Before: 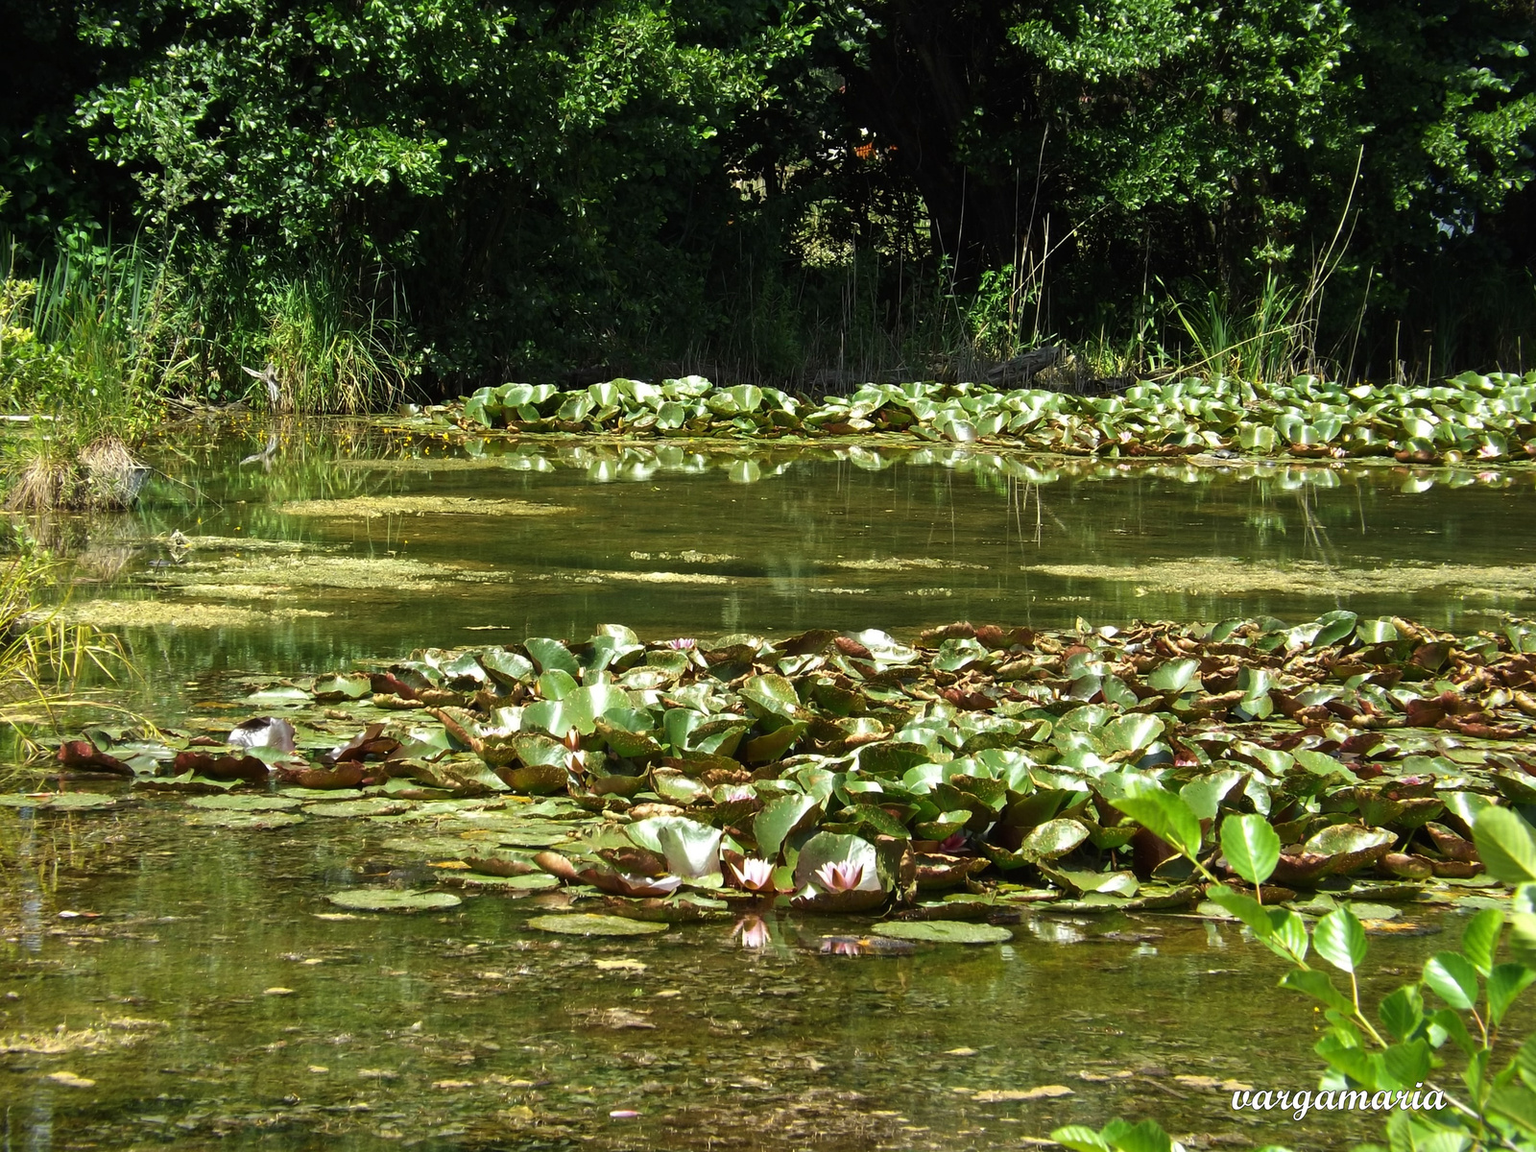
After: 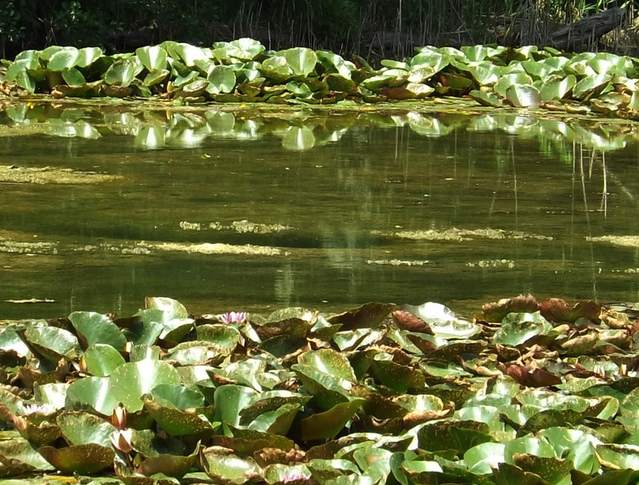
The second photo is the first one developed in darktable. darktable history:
crop: left 29.875%, top 29.49%, right 30.182%, bottom 30.024%
